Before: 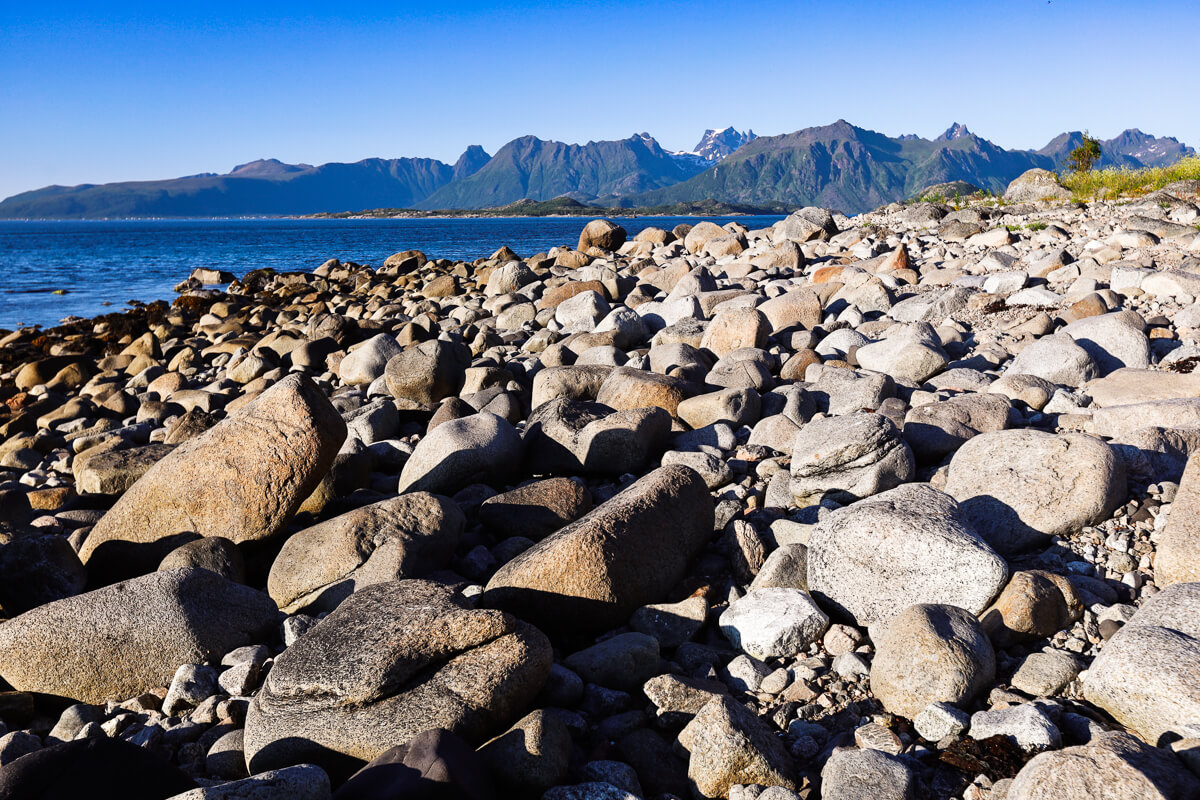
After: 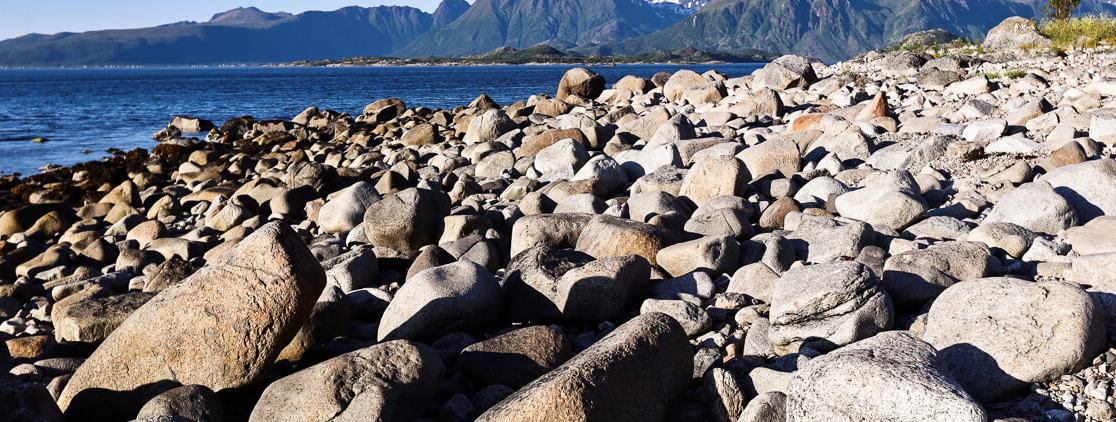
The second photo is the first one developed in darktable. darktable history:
crop: left 1.817%, top 19.013%, right 5.131%, bottom 28.151%
tone equalizer: on, module defaults
contrast brightness saturation: contrast 0.11, saturation -0.166
